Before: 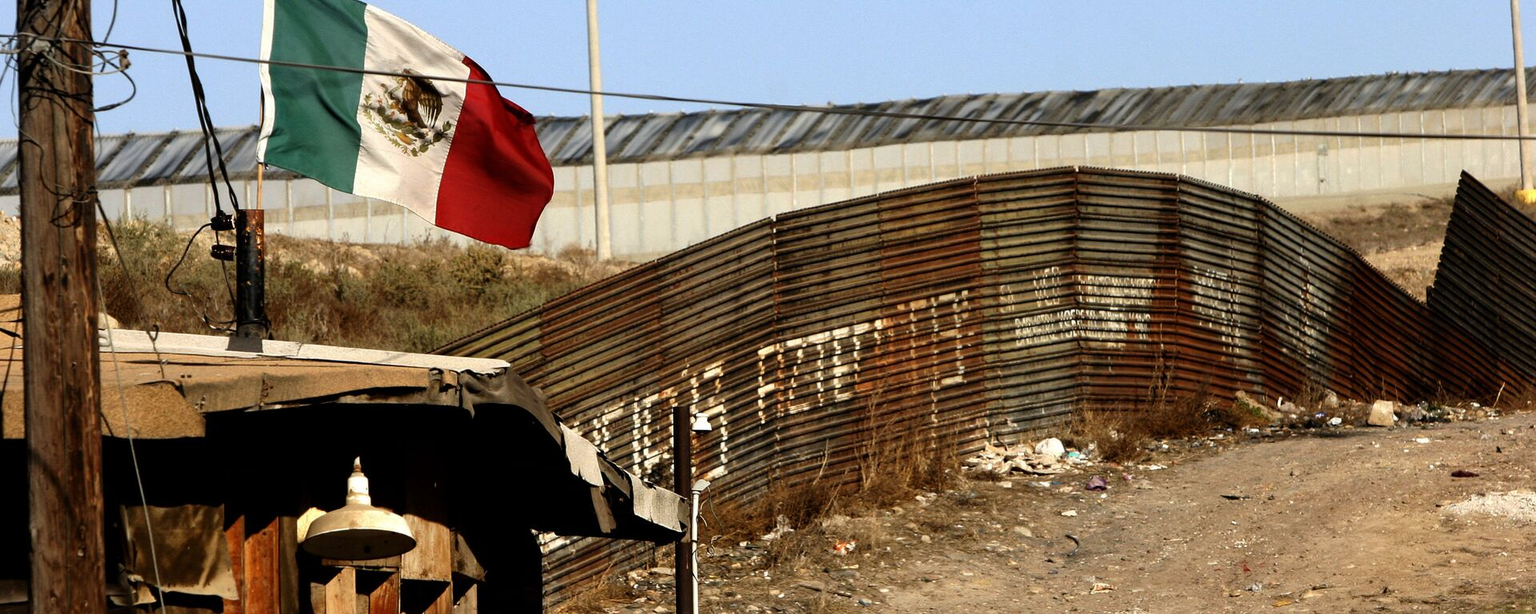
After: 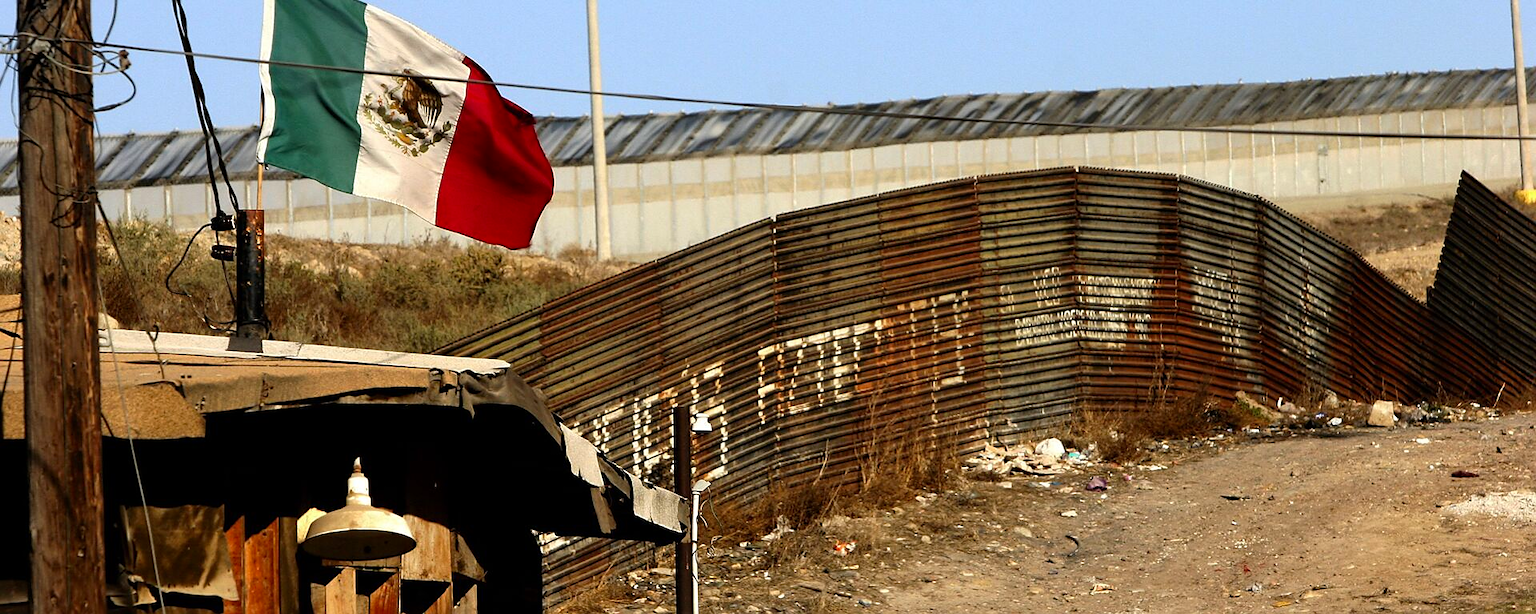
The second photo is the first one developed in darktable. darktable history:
color correction: highlights b* 0.035, saturation 1.15
sharpen: radius 1.468, amount 0.393, threshold 1.347
